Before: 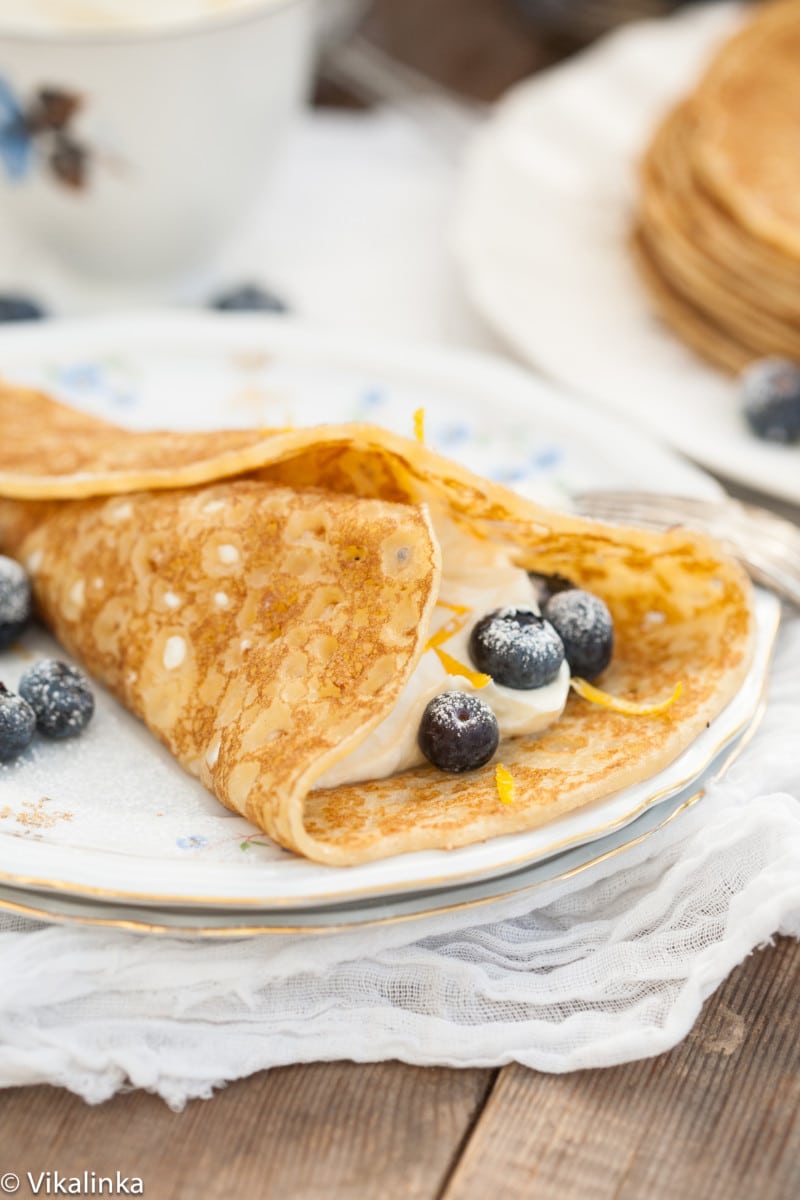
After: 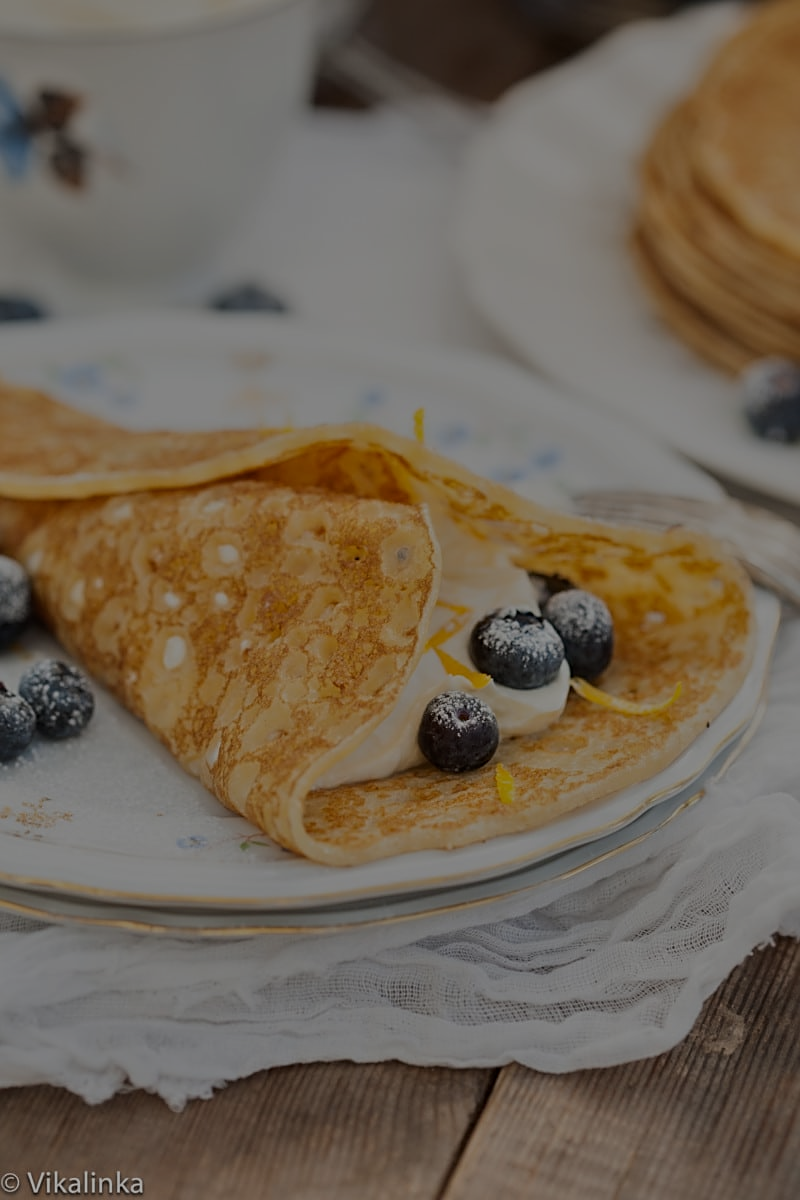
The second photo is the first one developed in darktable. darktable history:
tone equalizer: -8 EV -1.97 EV, -7 EV -2 EV, -6 EV -1.98 EV, -5 EV -1.97 EV, -4 EV -2 EV, -3 EV -1.99 EV, -2 EV -1.98 EV, -1 EV -1.63 EV, +0 EV -1.98 EV
sharpen: on, module defaults
